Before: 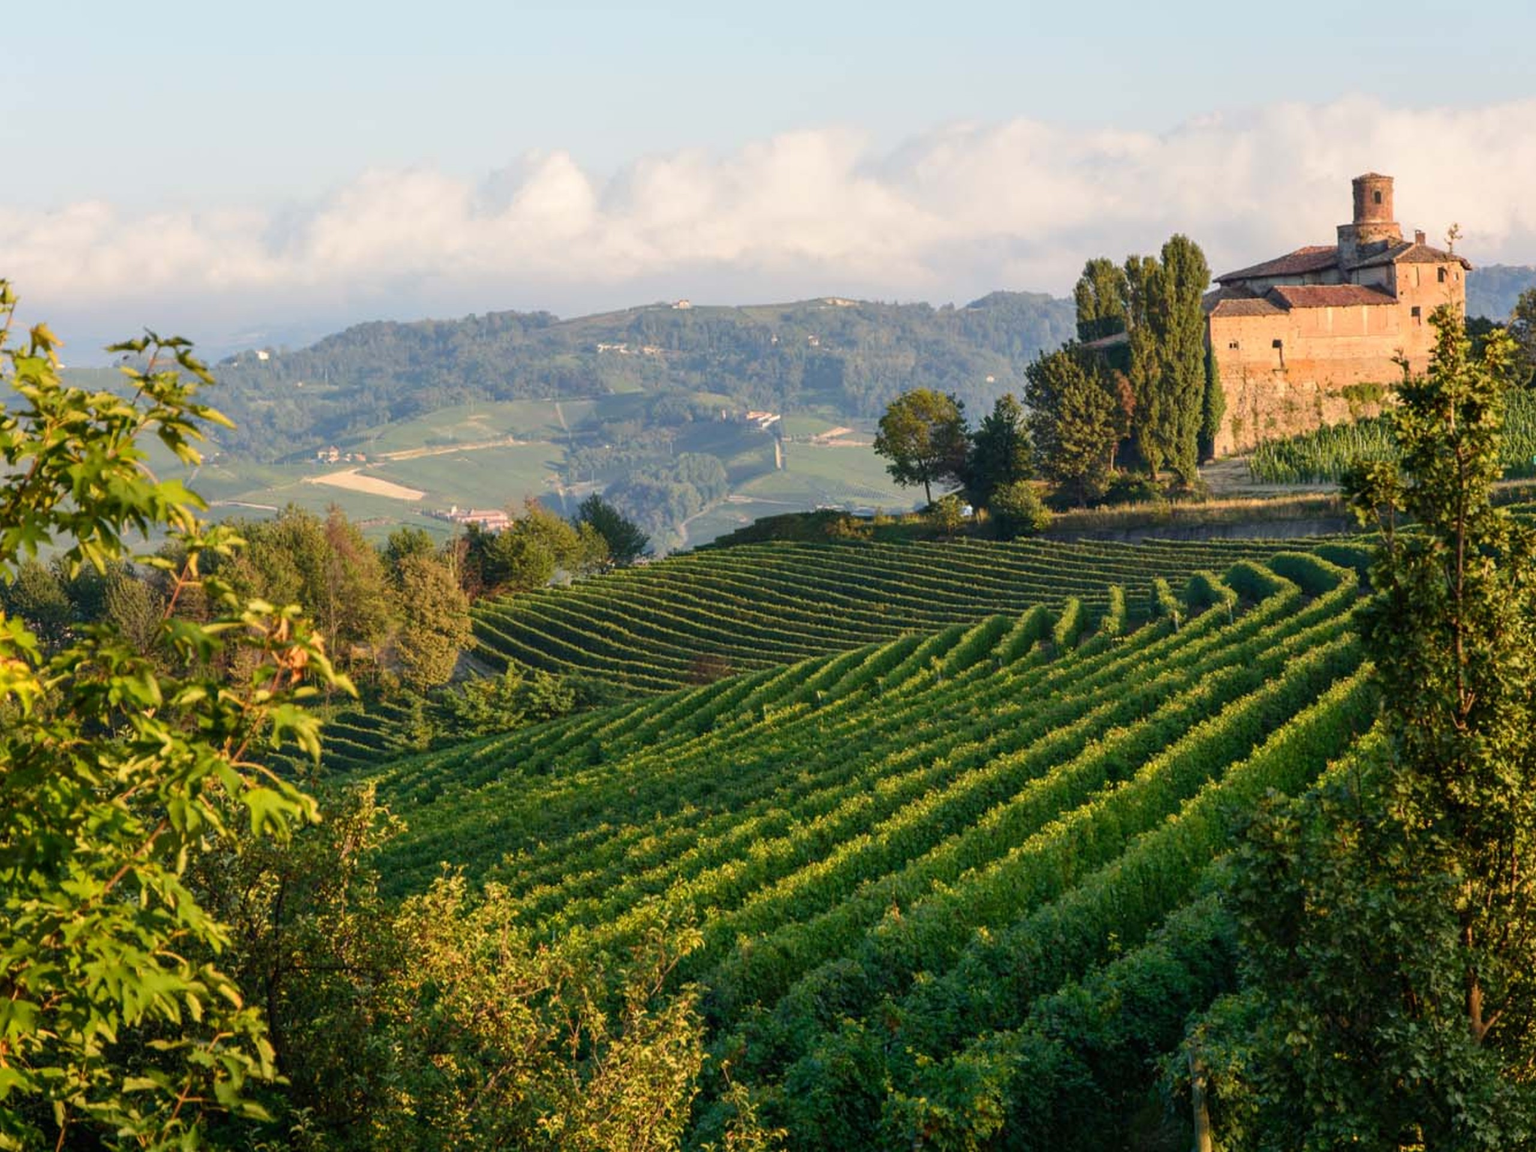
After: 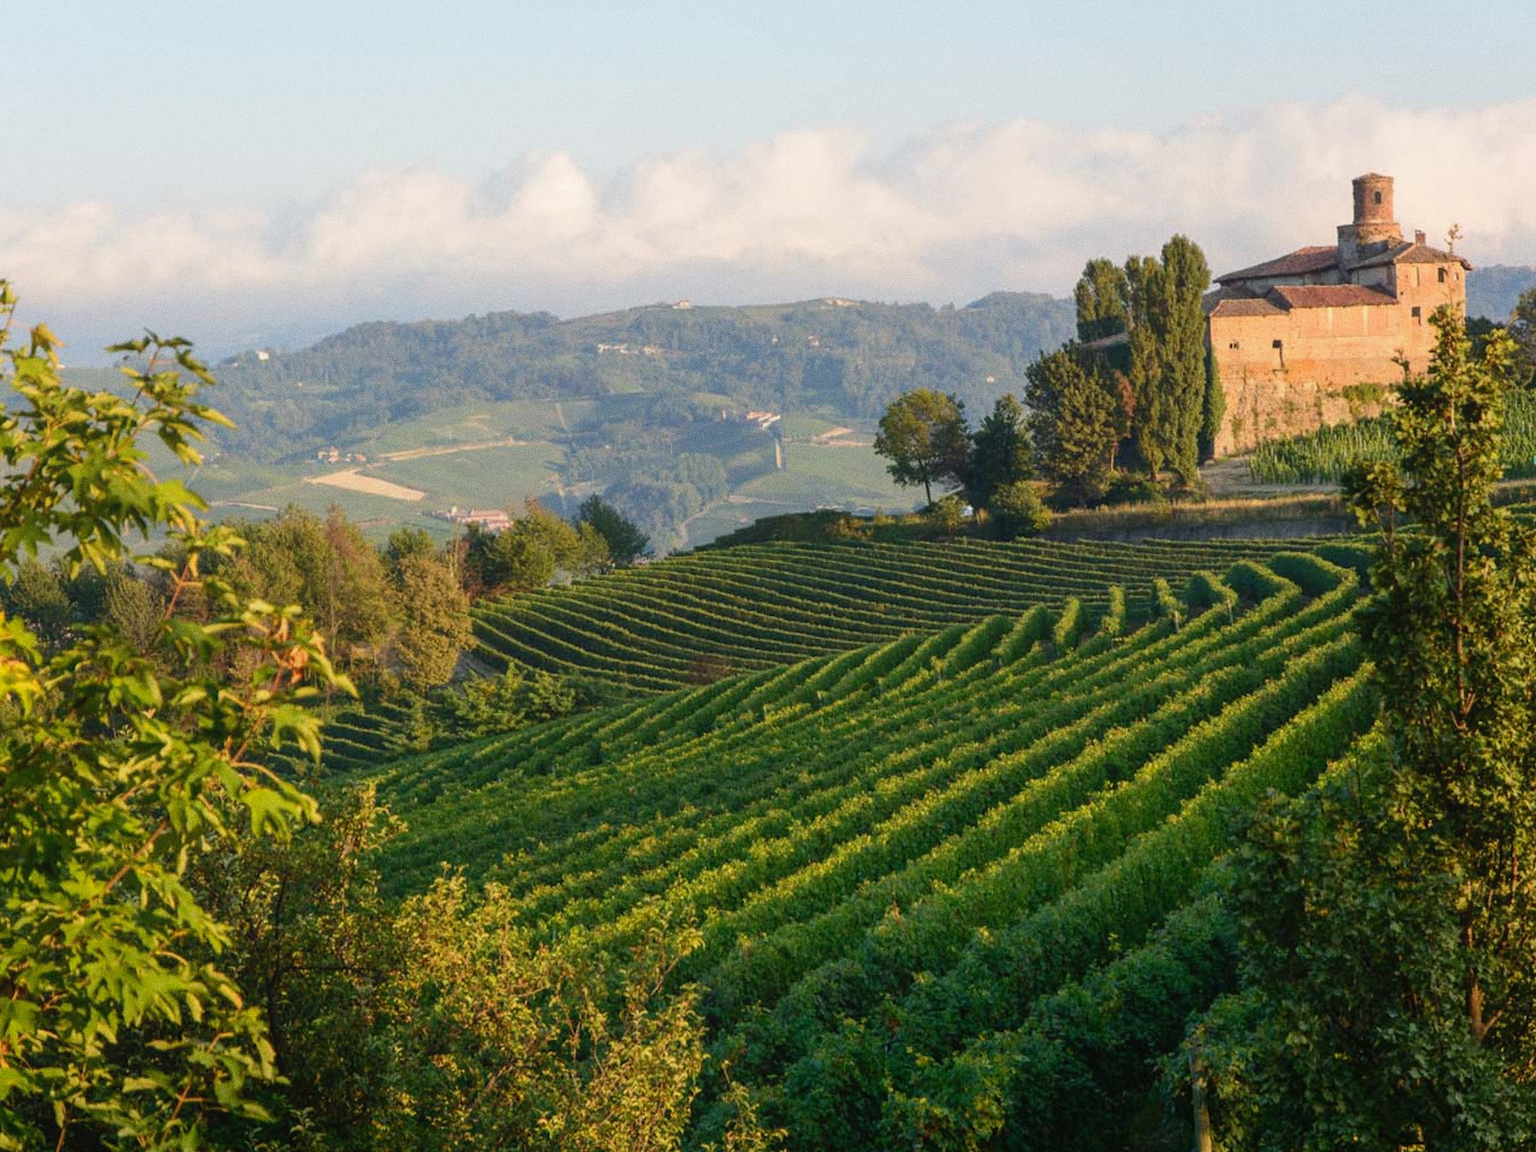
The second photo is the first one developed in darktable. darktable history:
contrast equalizer: octaves 7, y [[0.6 ×6], [0.55 ×6], [0 ×6], [0 ×6], [0 ×6]], mix -0.3
exposure: compensate highlight preservation false
grain: coarseness 0.09 ISO, strength 40%
